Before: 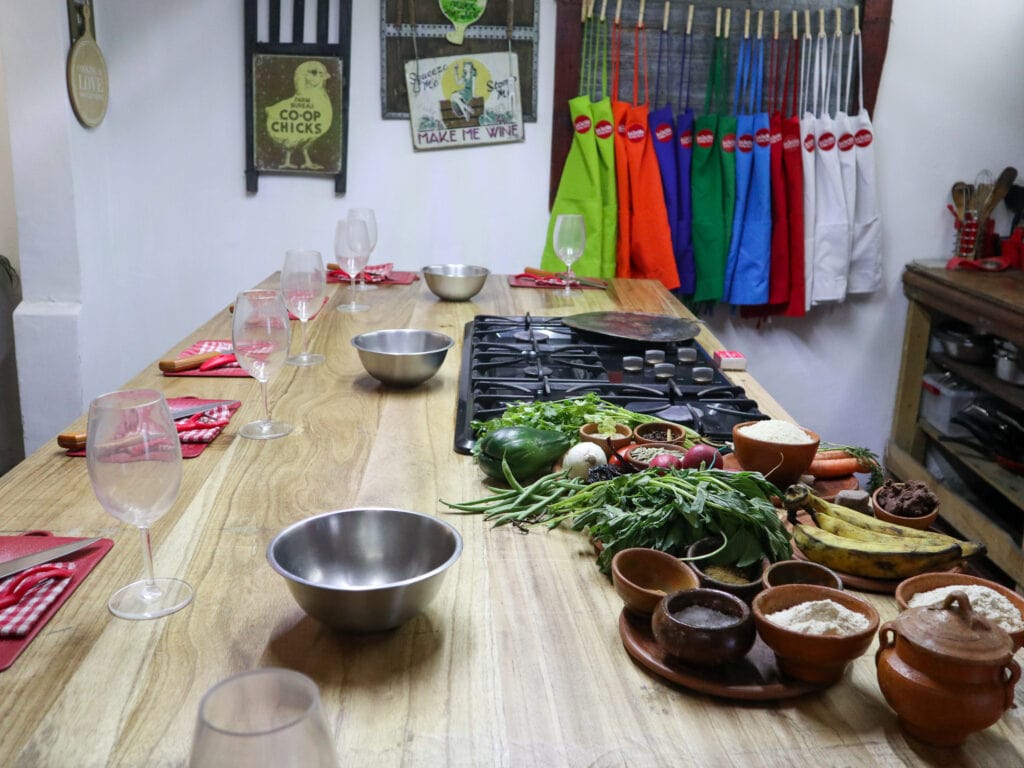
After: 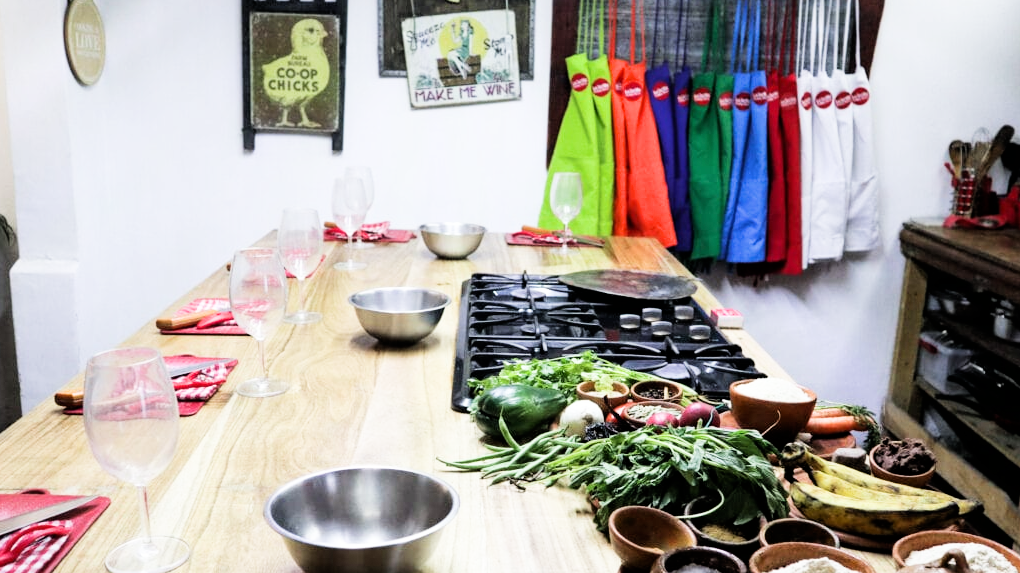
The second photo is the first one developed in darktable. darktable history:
crop: left 0.346%, top 5.564%, bottom 19.821%
filmic rgb: black relative exposure -5.06 EV, white relative exposure 3.49 EV, hardness 3.16, contrast 1.401, highlights saturation mix -49.76%
exposure: black level correction 0, exposure 0.951 EV, compensate highlight preservation false
